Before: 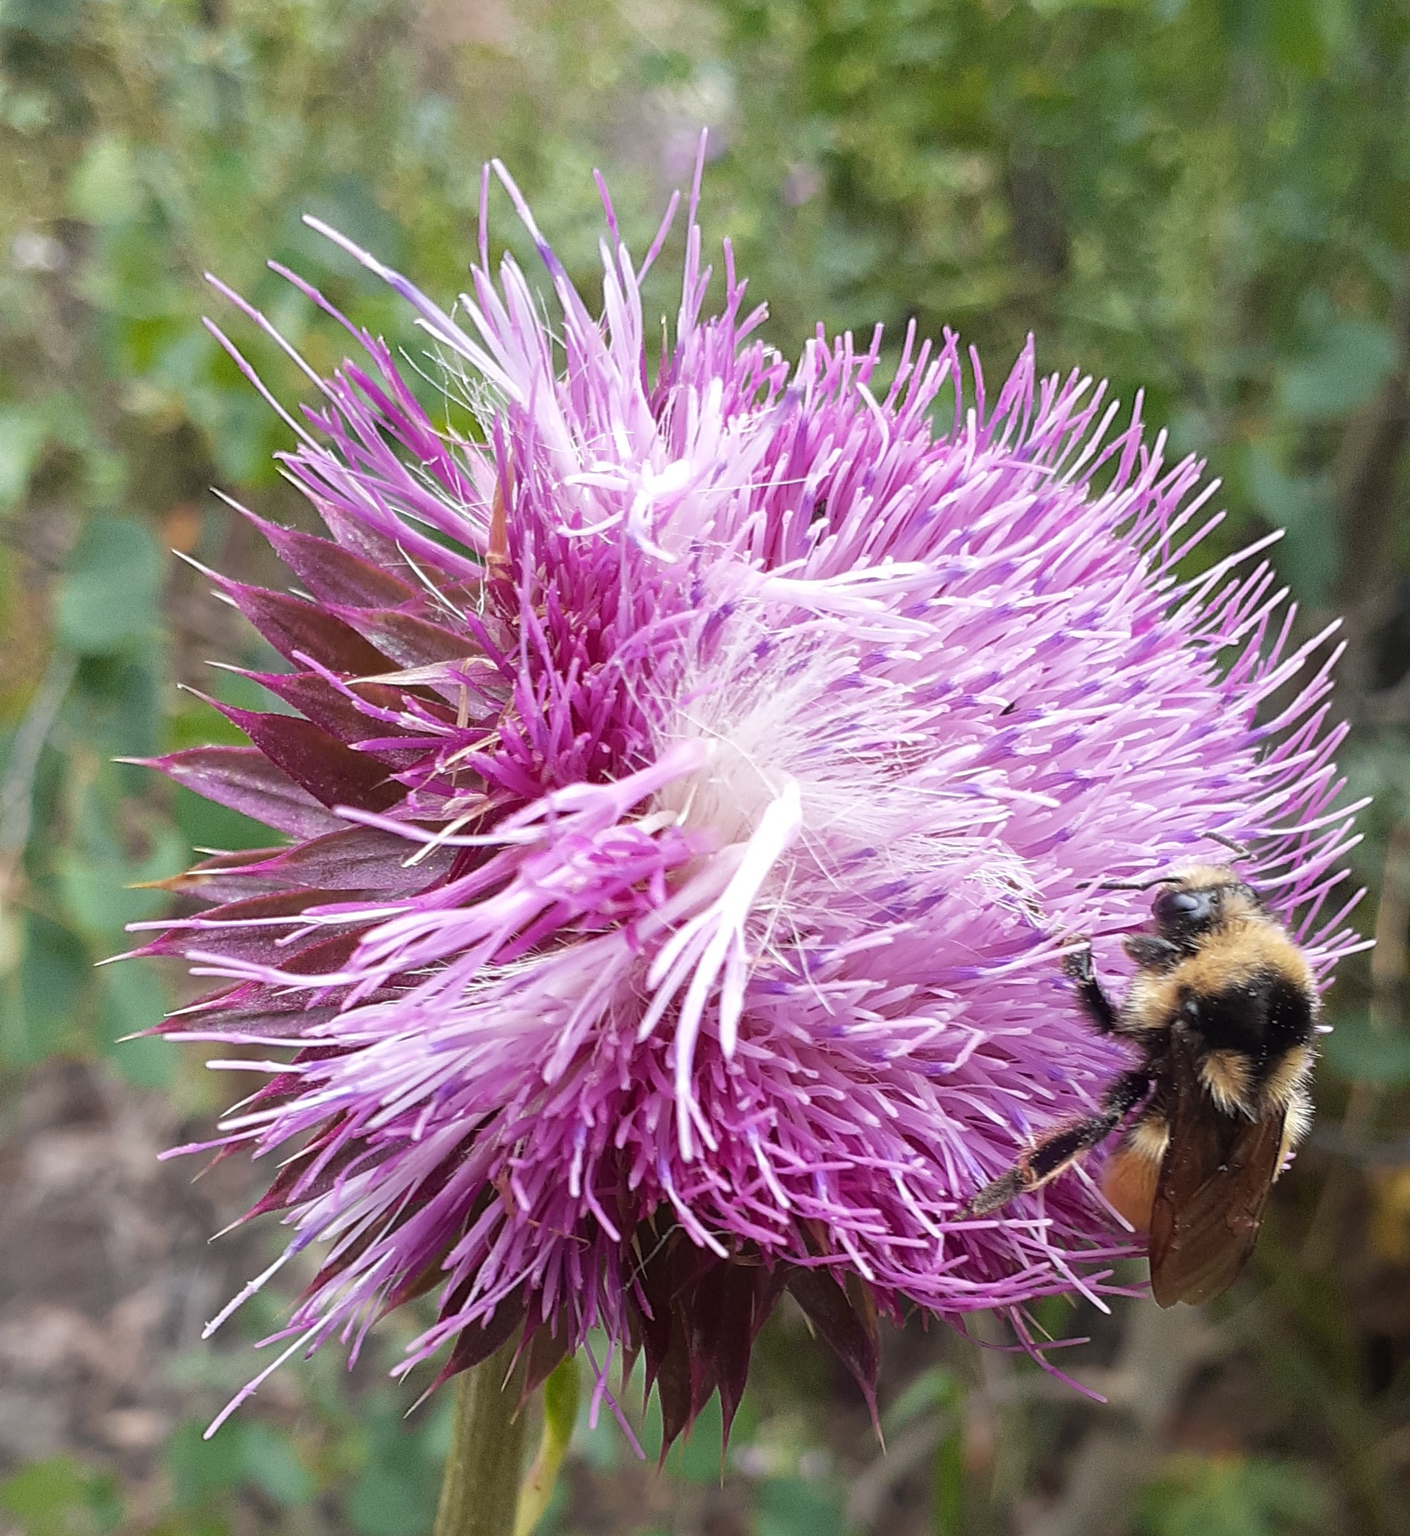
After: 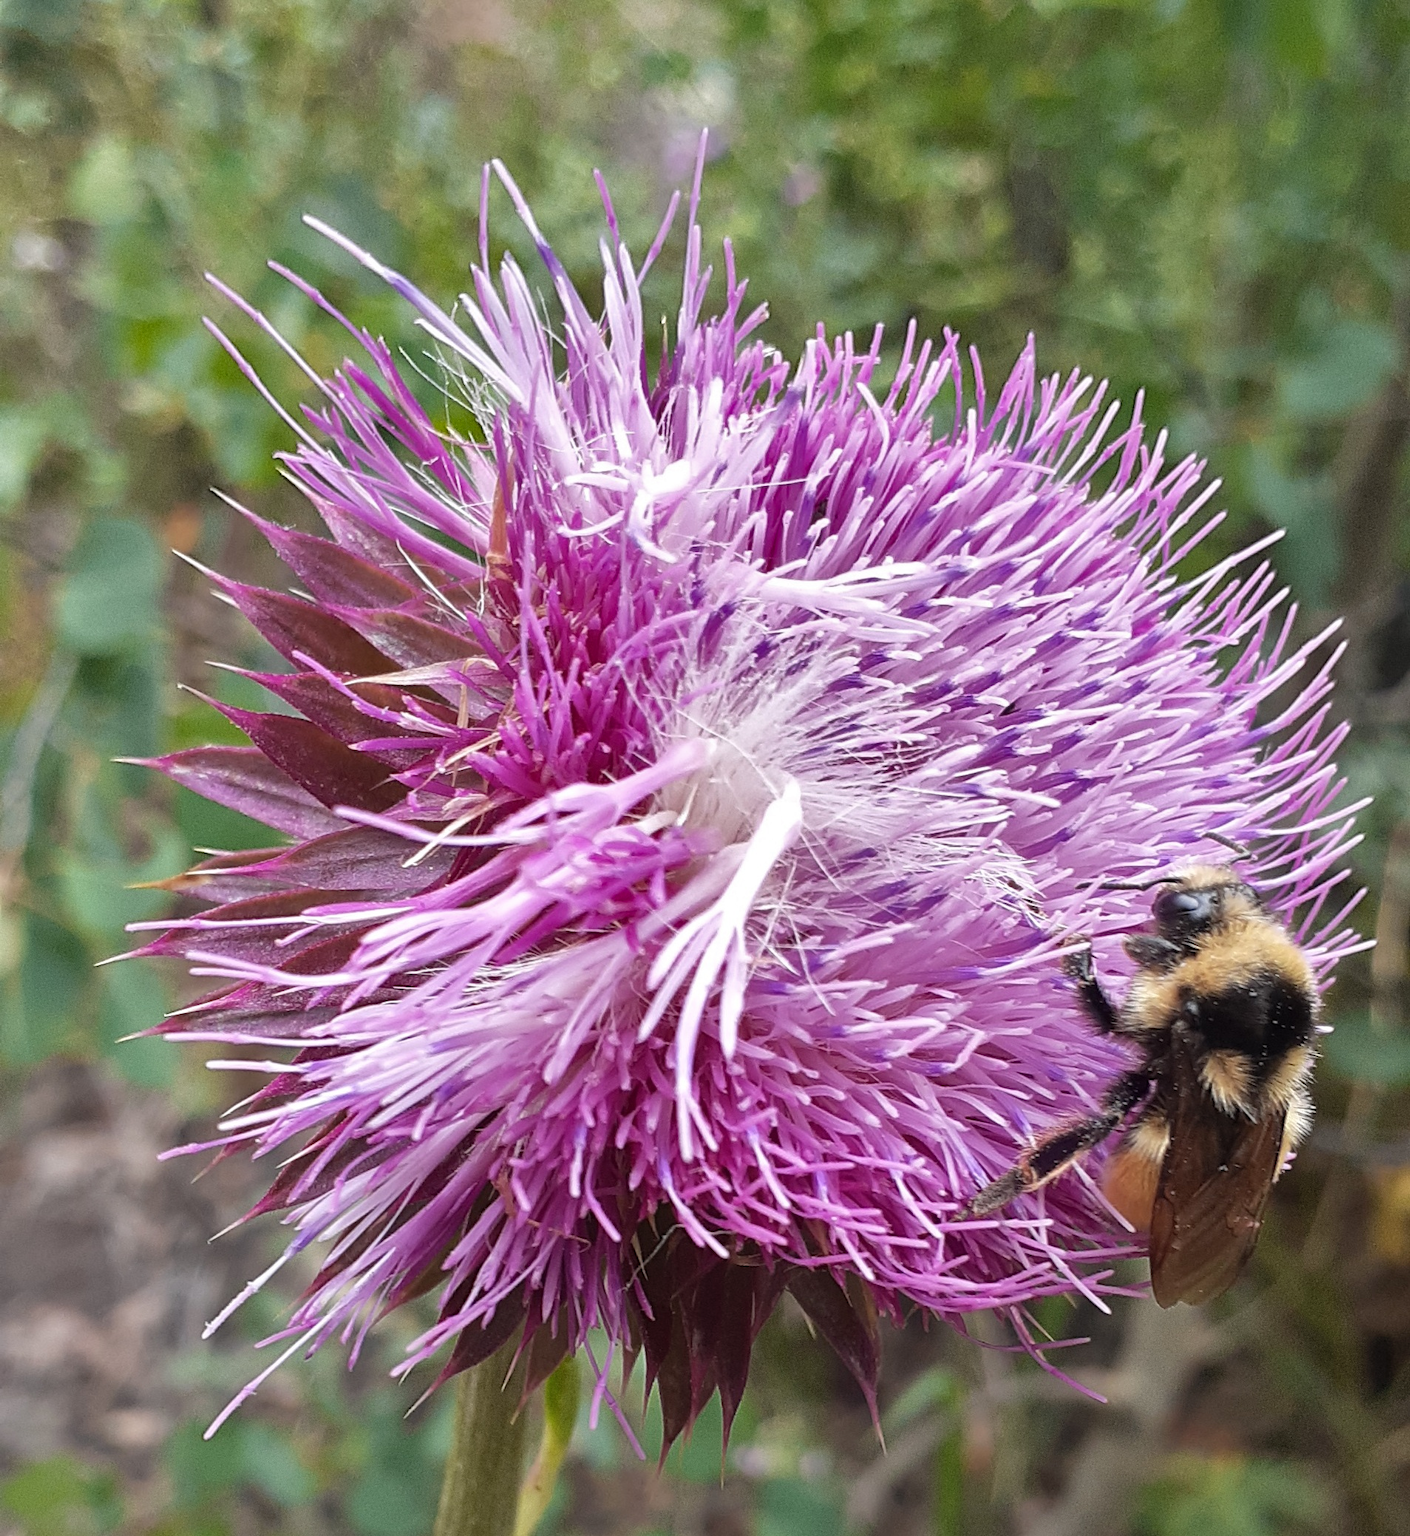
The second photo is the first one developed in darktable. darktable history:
shadows and highlights: radius 107.23, shadows 44.75, highlights -67.87, low approximation 0.01, soften with gaussian
